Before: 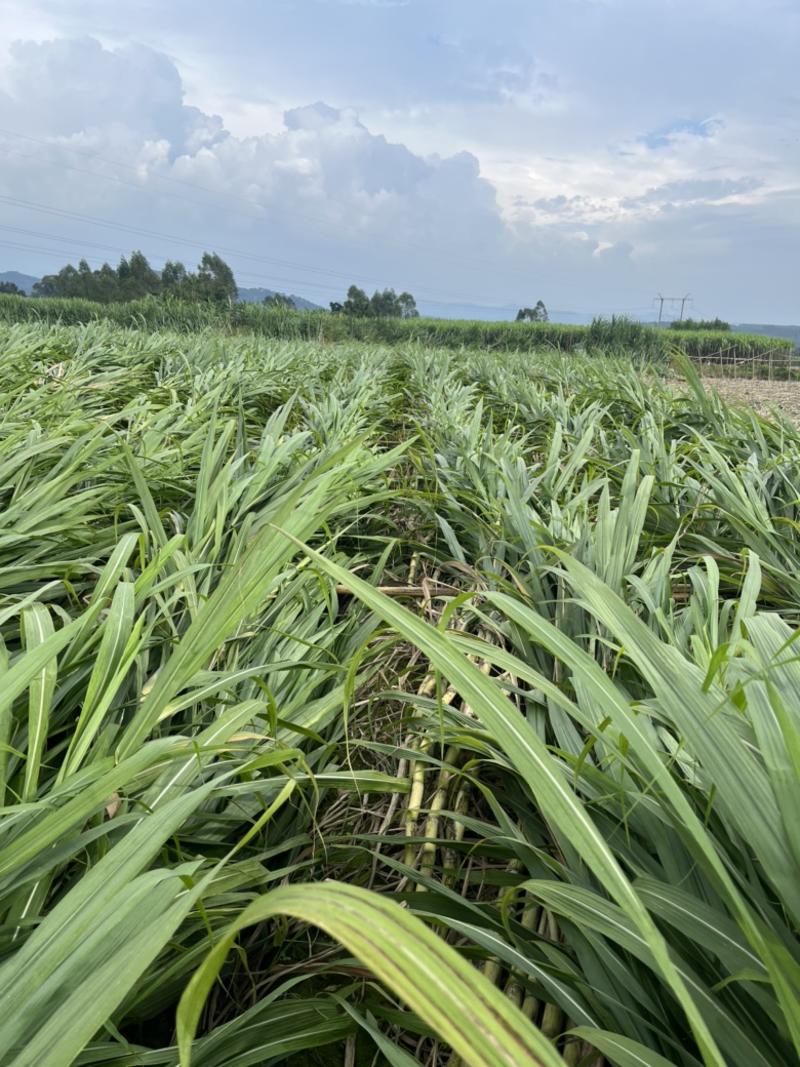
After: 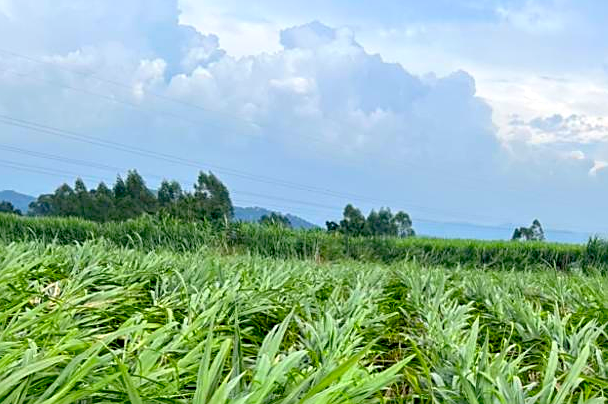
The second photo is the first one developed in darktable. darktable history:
exposure: black level correction 0.024, exposure 0.186 EV, compensate highlight preservation false
sharpen: on, module defaults
crop: left 0.565%, top 7.626%, right 23.363%, bottom 54.496%
color correction: highlights b* -0.026, saturation 1.32
